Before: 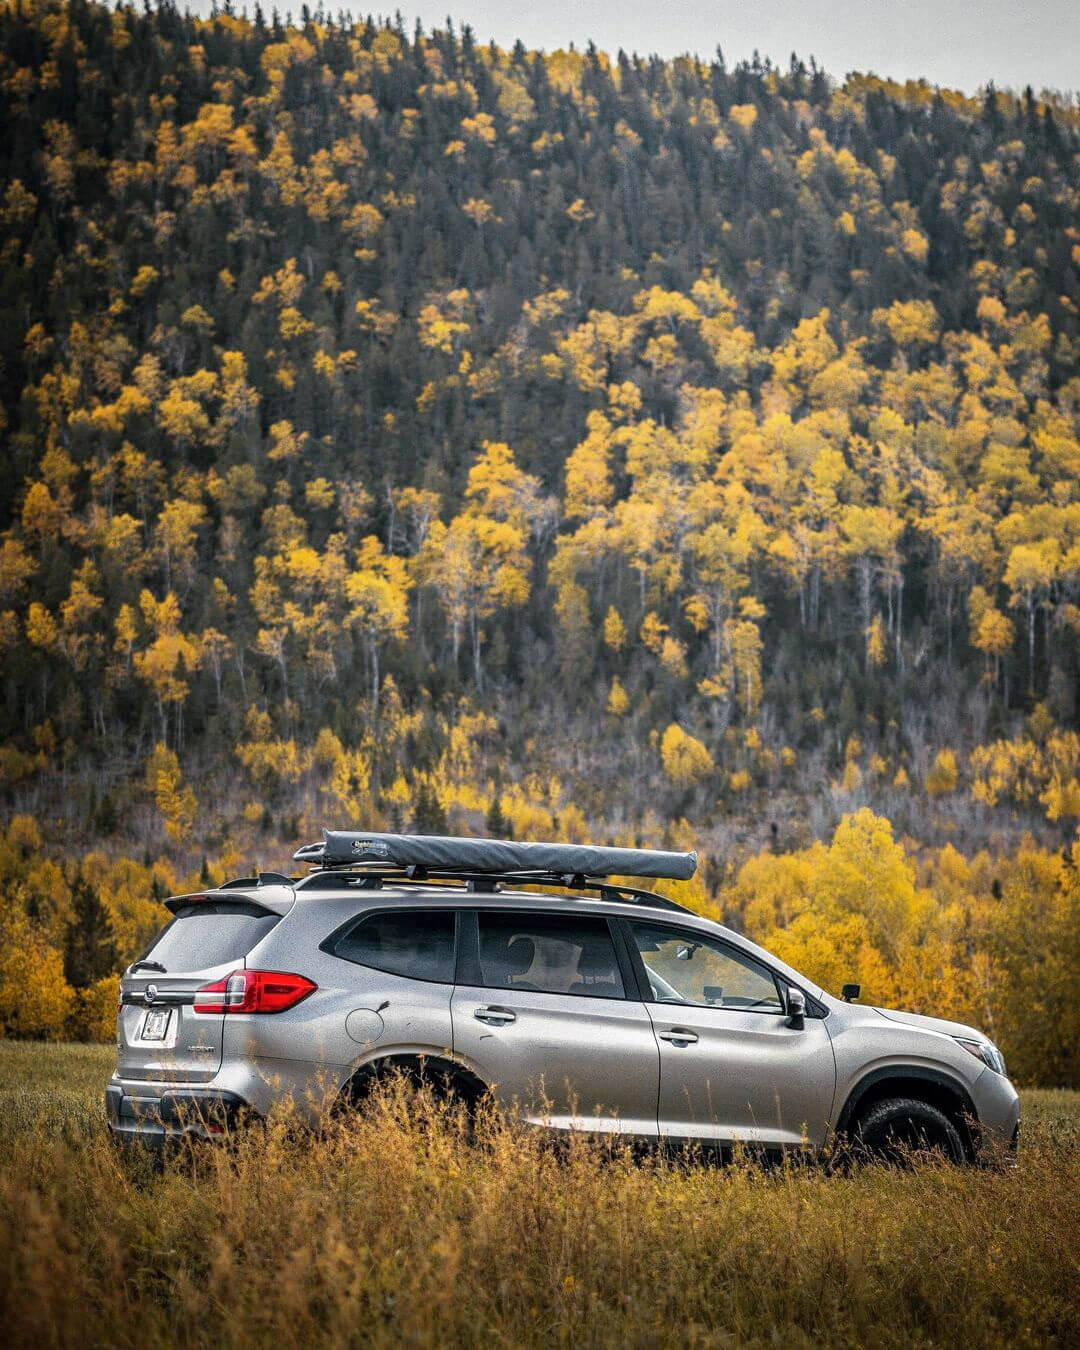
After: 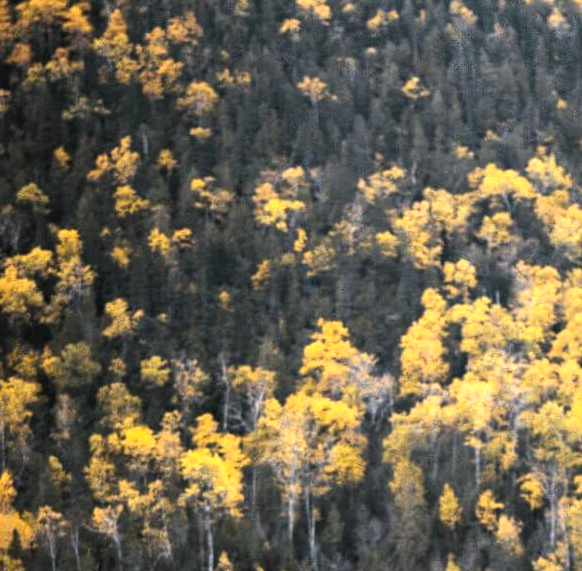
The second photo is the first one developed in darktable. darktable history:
white balance: red 1, blue 1
crop: left 15.306%, top 9.065%, right 30.789%, bottom 48.638%
tone equalizer: -8 EV -0.75 EV, -7 EV -0.7 EV, -6 EV -0.6 EV, -5 EV -0.4 EV, -3 EV 0.4 EV, -2 EV 0.6 EV, -1 EV 0.7 EV, +0 EV 0.75 EV, edges refinement/feathering 500, mask exposure compensation -1.57 EV, preserve details no
